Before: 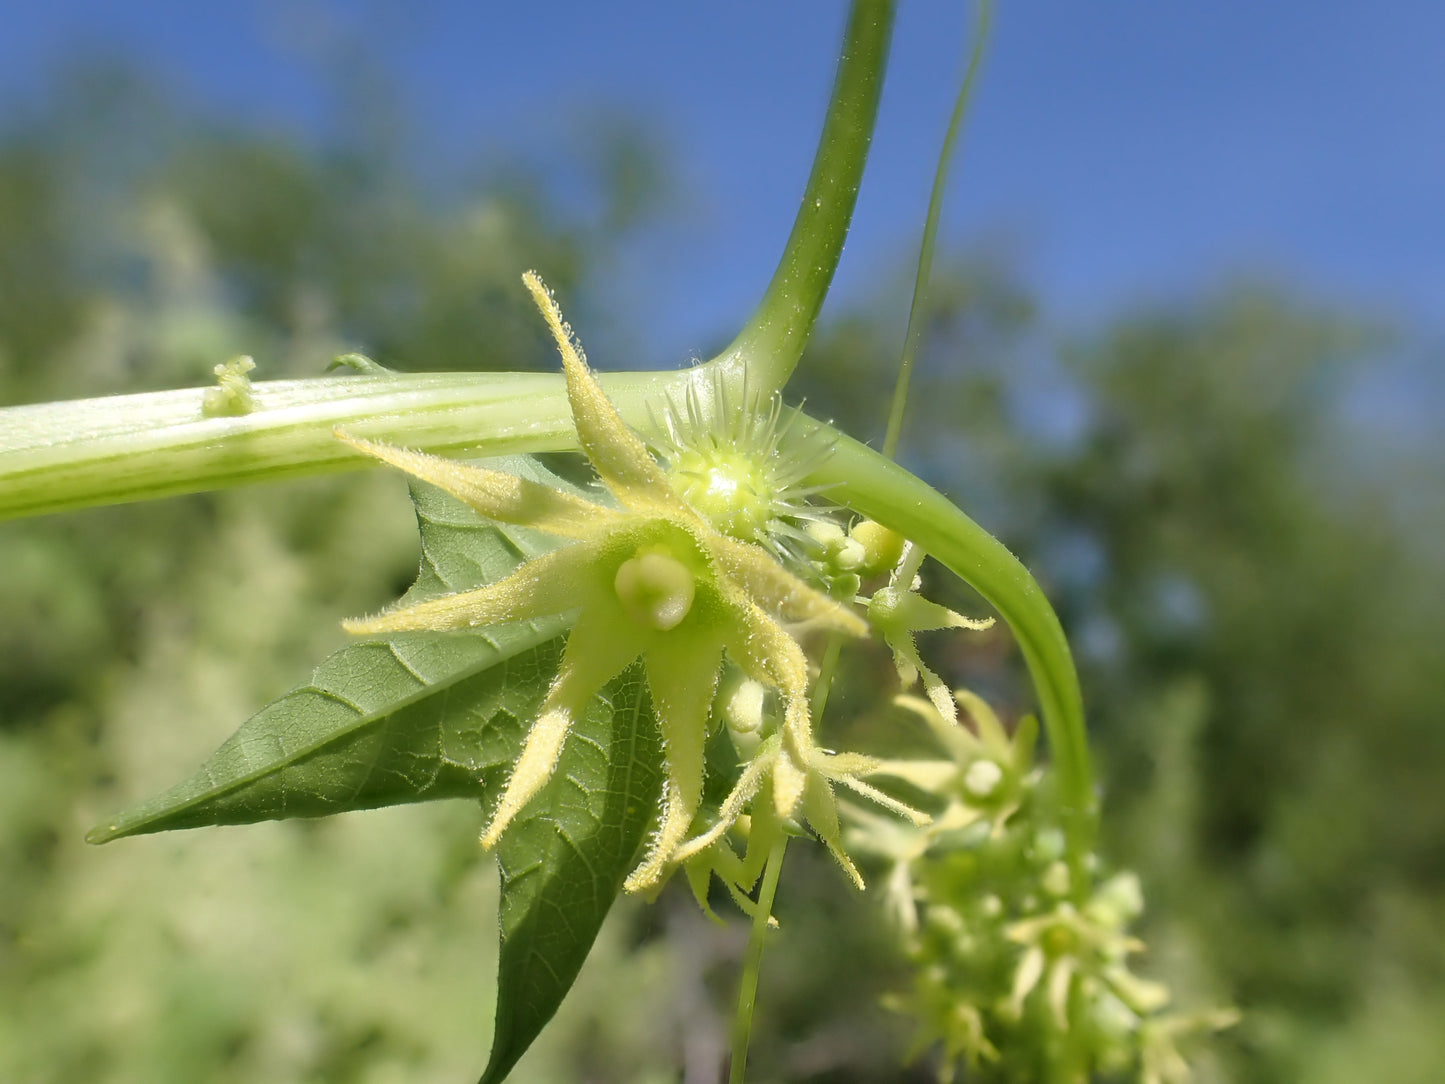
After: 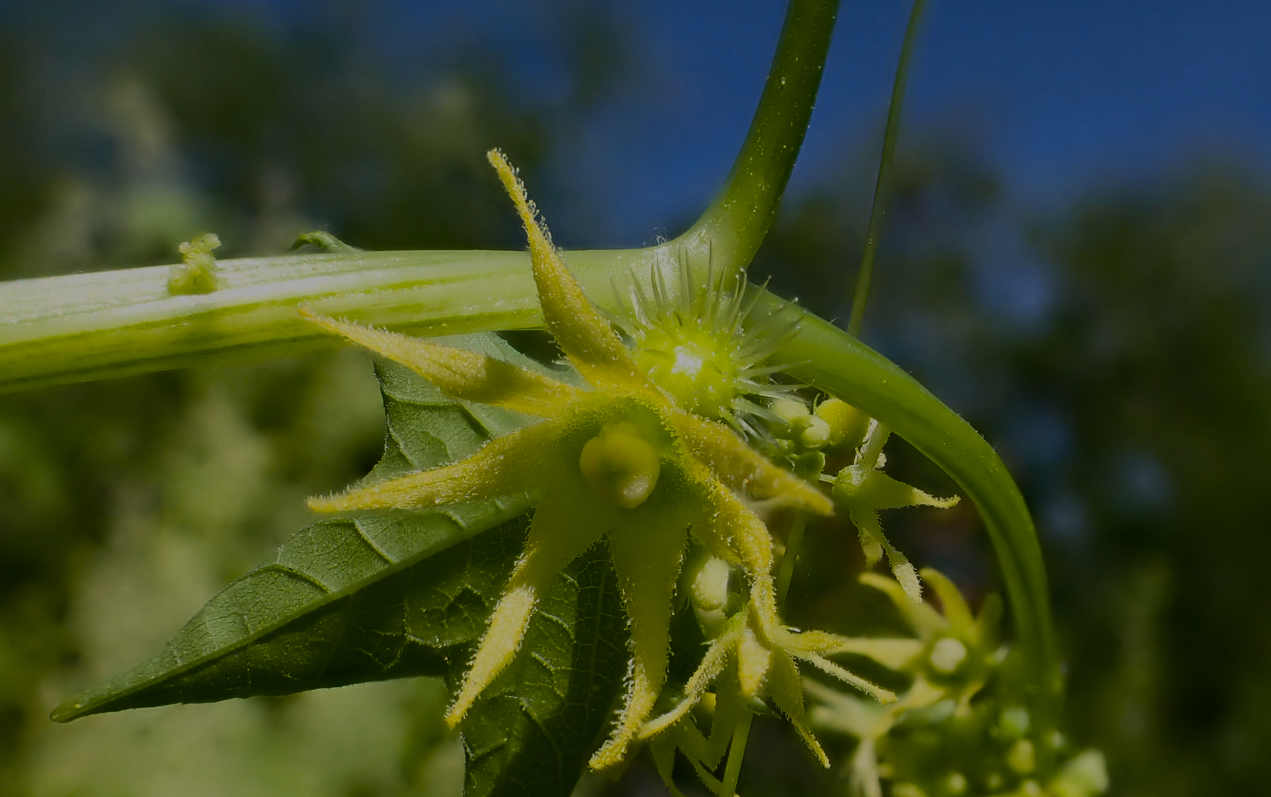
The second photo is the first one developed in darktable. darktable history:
base curve: curves: ch0 [(0, 0) (0.032, 0.037) (0.105, 0.228) (0.435, 0.76) (0.856, 0.983) (1, 1)]
color balance rgb: linear chroma grading › global chroma 15%, perceptual saturation grading › global saturation 30%
crop and rotate: left 2.425%, top 11.305%, right 9.6%, bottom 15.08%
exposure: exposure -2.446 EV, compensate highlight preservation false
